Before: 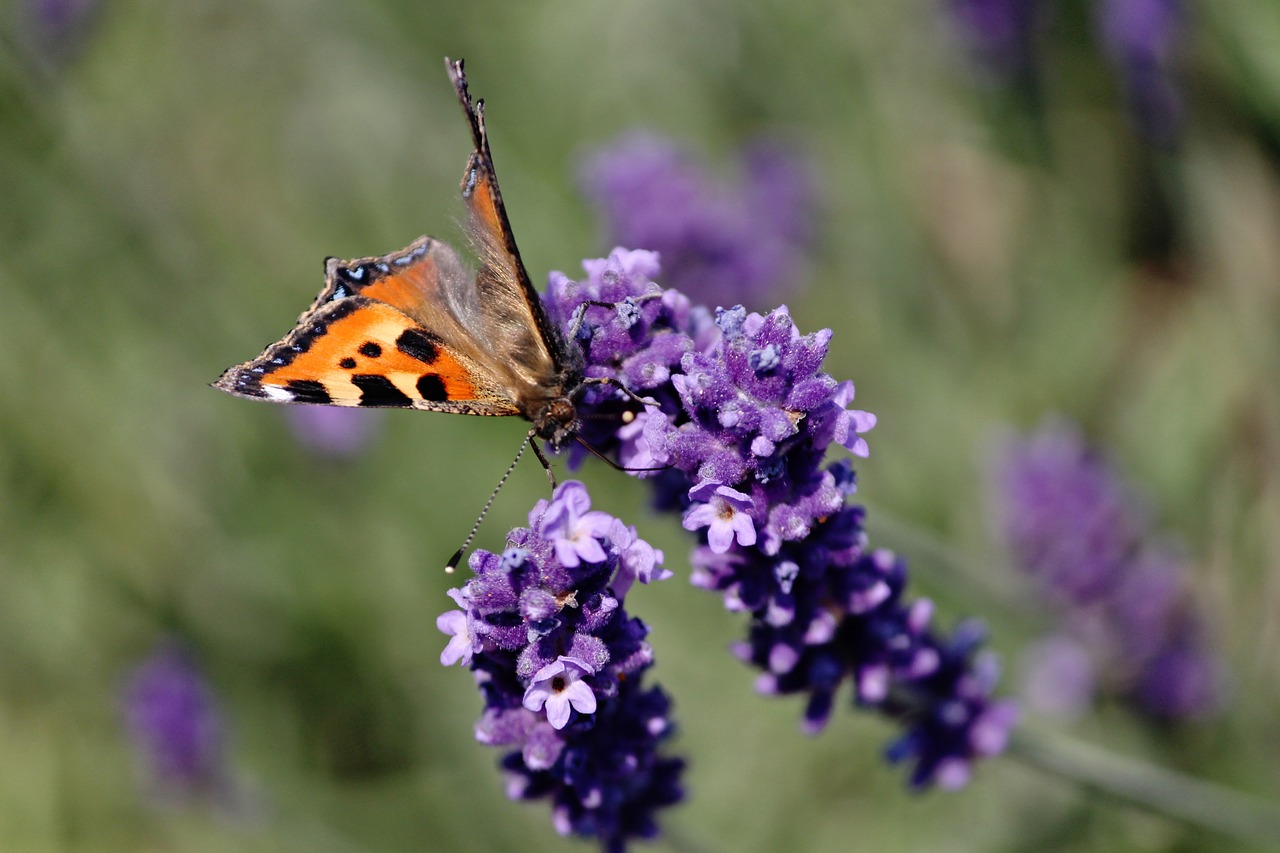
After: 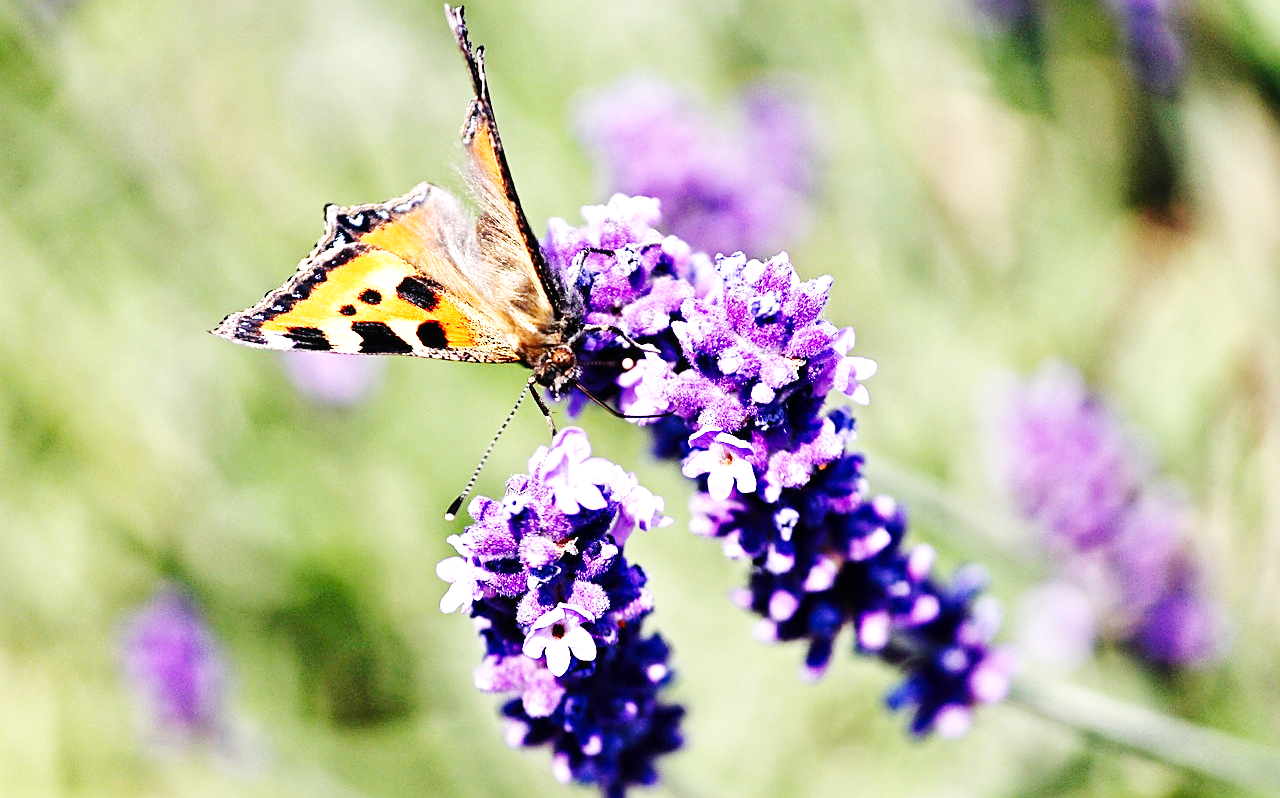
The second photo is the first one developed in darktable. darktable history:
local contrast: mode bilateral grid, contrast 27, coarseness 16, detail 116%, midtone range 0.2
exposure: black level correction 0, exposure 0.7 EV, compensate exposure bias true, compensate highlight preservation false
crop and rotate: top 6.424%
tone equalizer: on, module defaults
sharpen: on, module defaults
base curve: curves: ch0 [(0, 0.003) (0.001, 0.002) (0.006, 0.004) (0.02, 0.022) (0.048, 0.086) (0.094, 0.234) (0.162, 0.431) (0.258, 0.629) (0.385, 0.8) (0.548, 0.918) (0.751, 0.988) (1, 1)], preserve colors none
